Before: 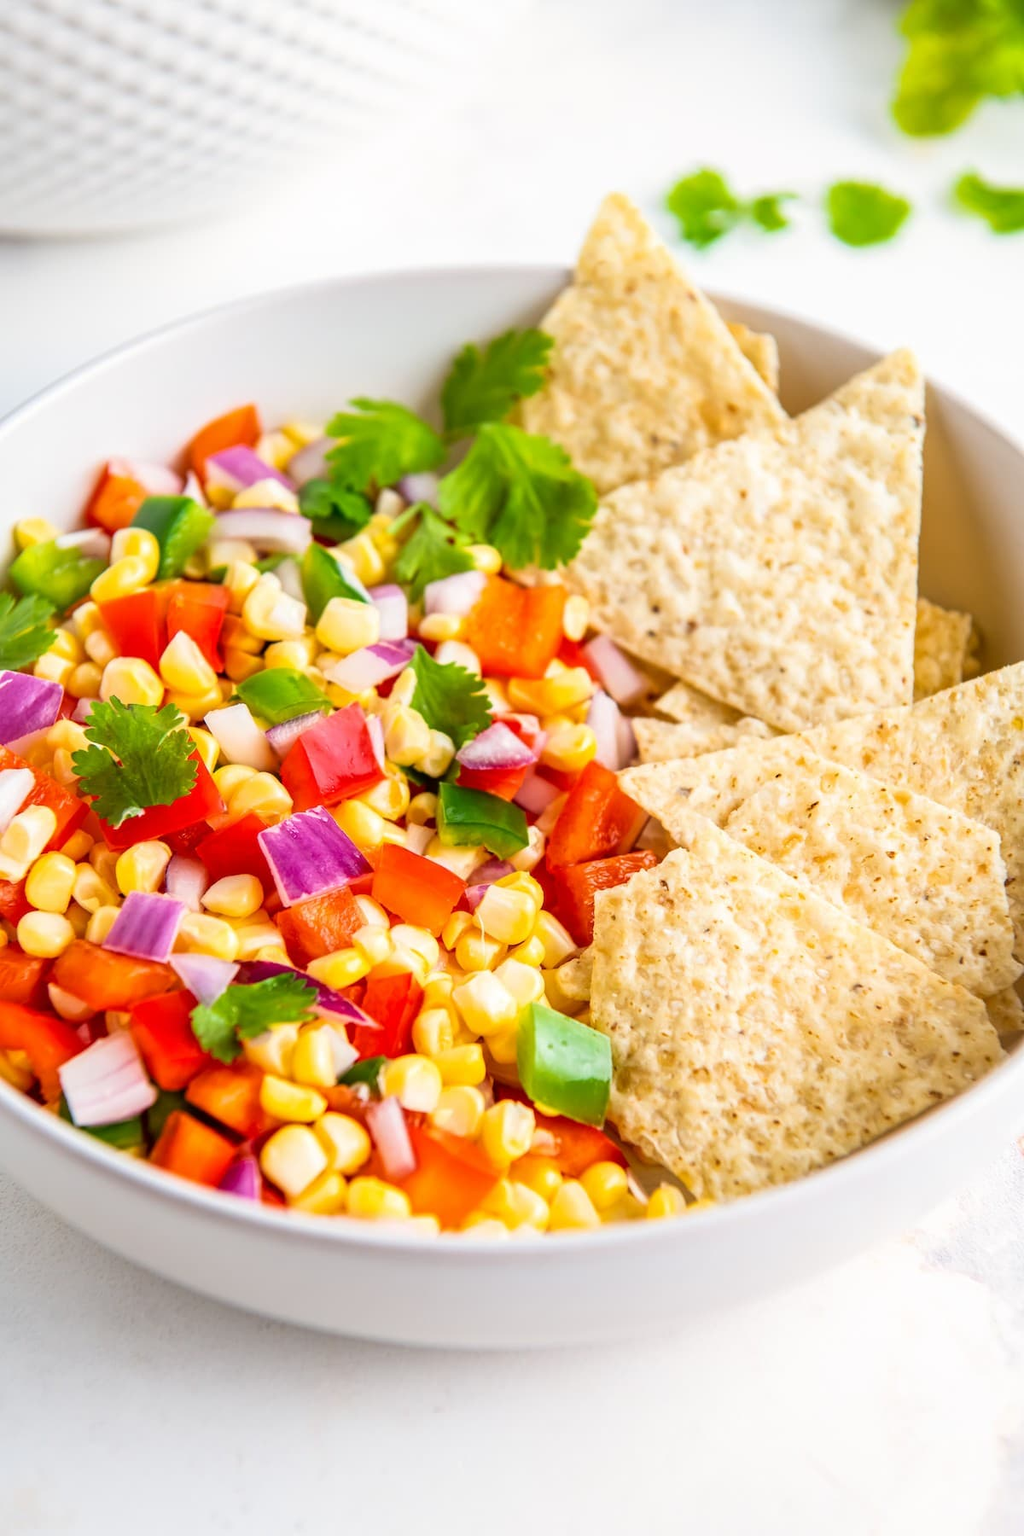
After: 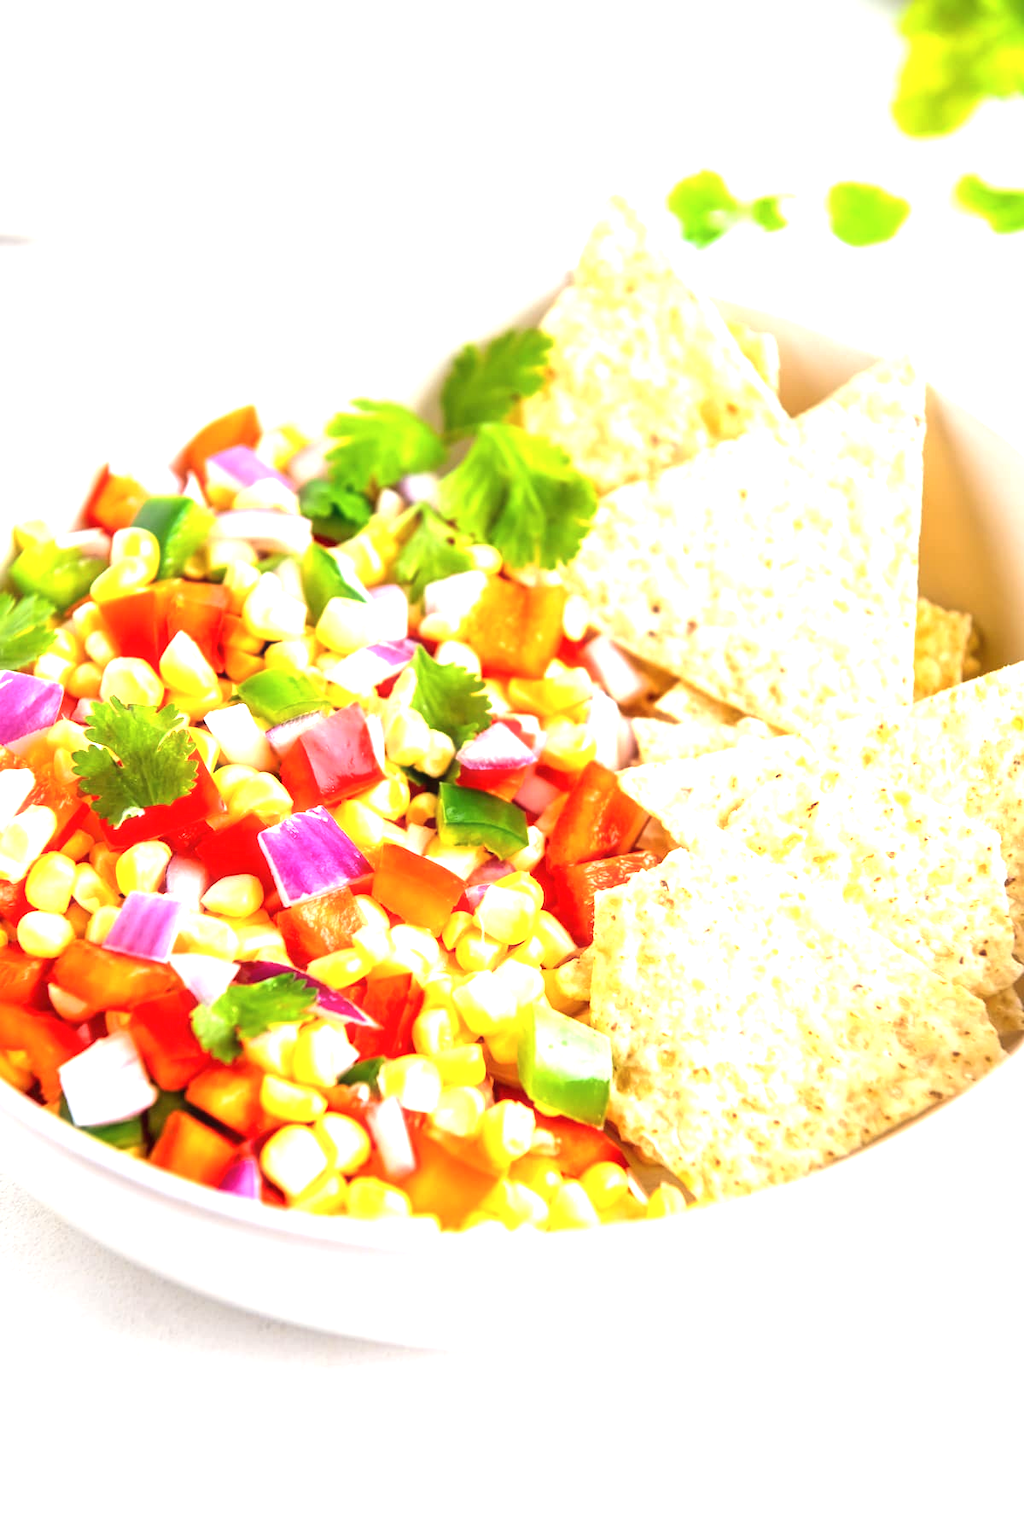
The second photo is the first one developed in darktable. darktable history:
exposure: exposure 1.151 EV, compensate highlight preservation false
haze removal: strength -0.114, compatibility mode true, adaptive false
